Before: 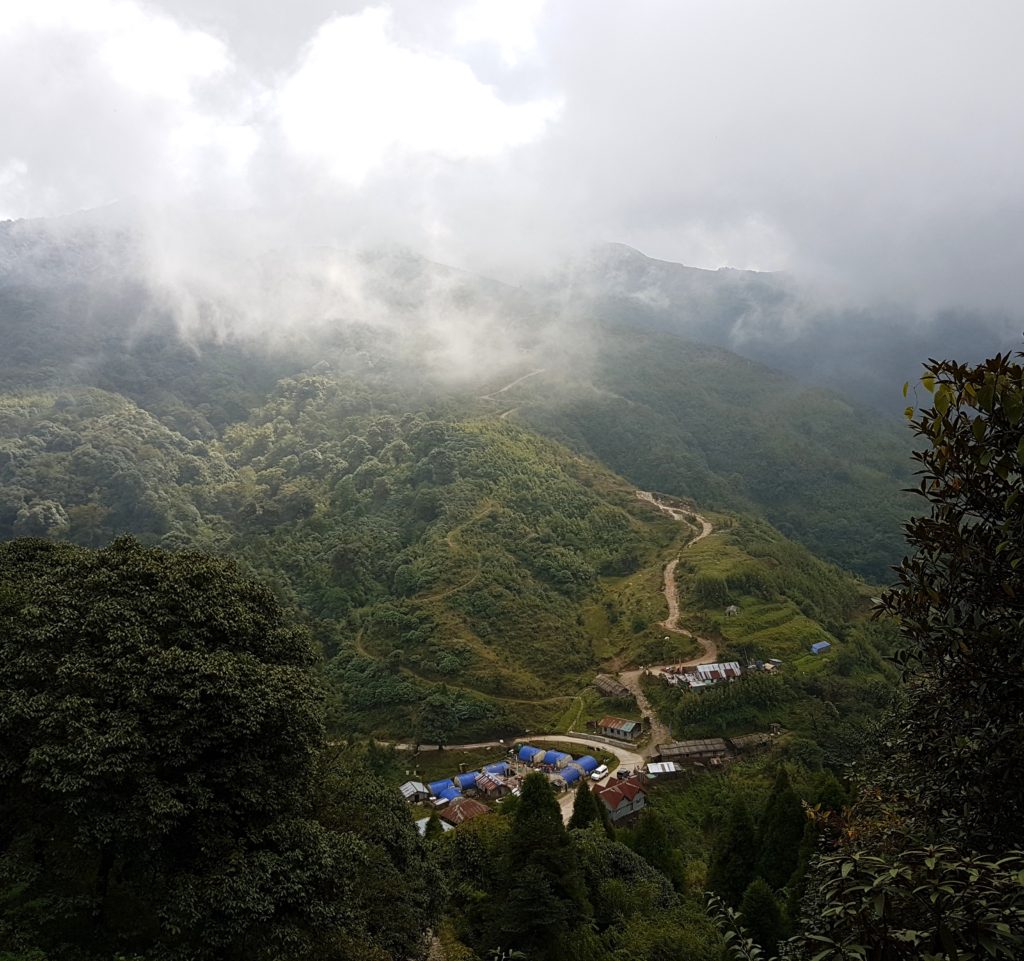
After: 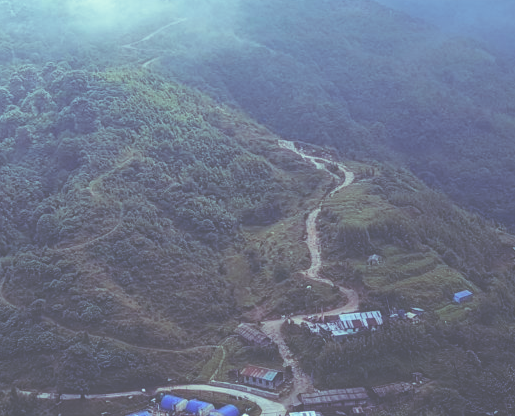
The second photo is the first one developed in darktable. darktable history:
rgb curve: curves: ch0 [(0, 0.186) (0.314, 0.284) (0.576, 0.466) (0.805, 0.691) (0.936, 0.886)]; ch1 [(0, 0.186) (0.314, 0.284) (0.581, 0.534) (0.771, 0.746) (0.936, 0.958)]; ch2 [(0, 0.216) (0.275, 0.39) (1, 1)], mode RGB, independent channels, compensate middle gray true, preserve colors none
local contrast: detail 110%
crop: left 35.03%, top 36.625%, right 14.663%, bottom 20.057%
global tonemap: drago (0.7, 100)
